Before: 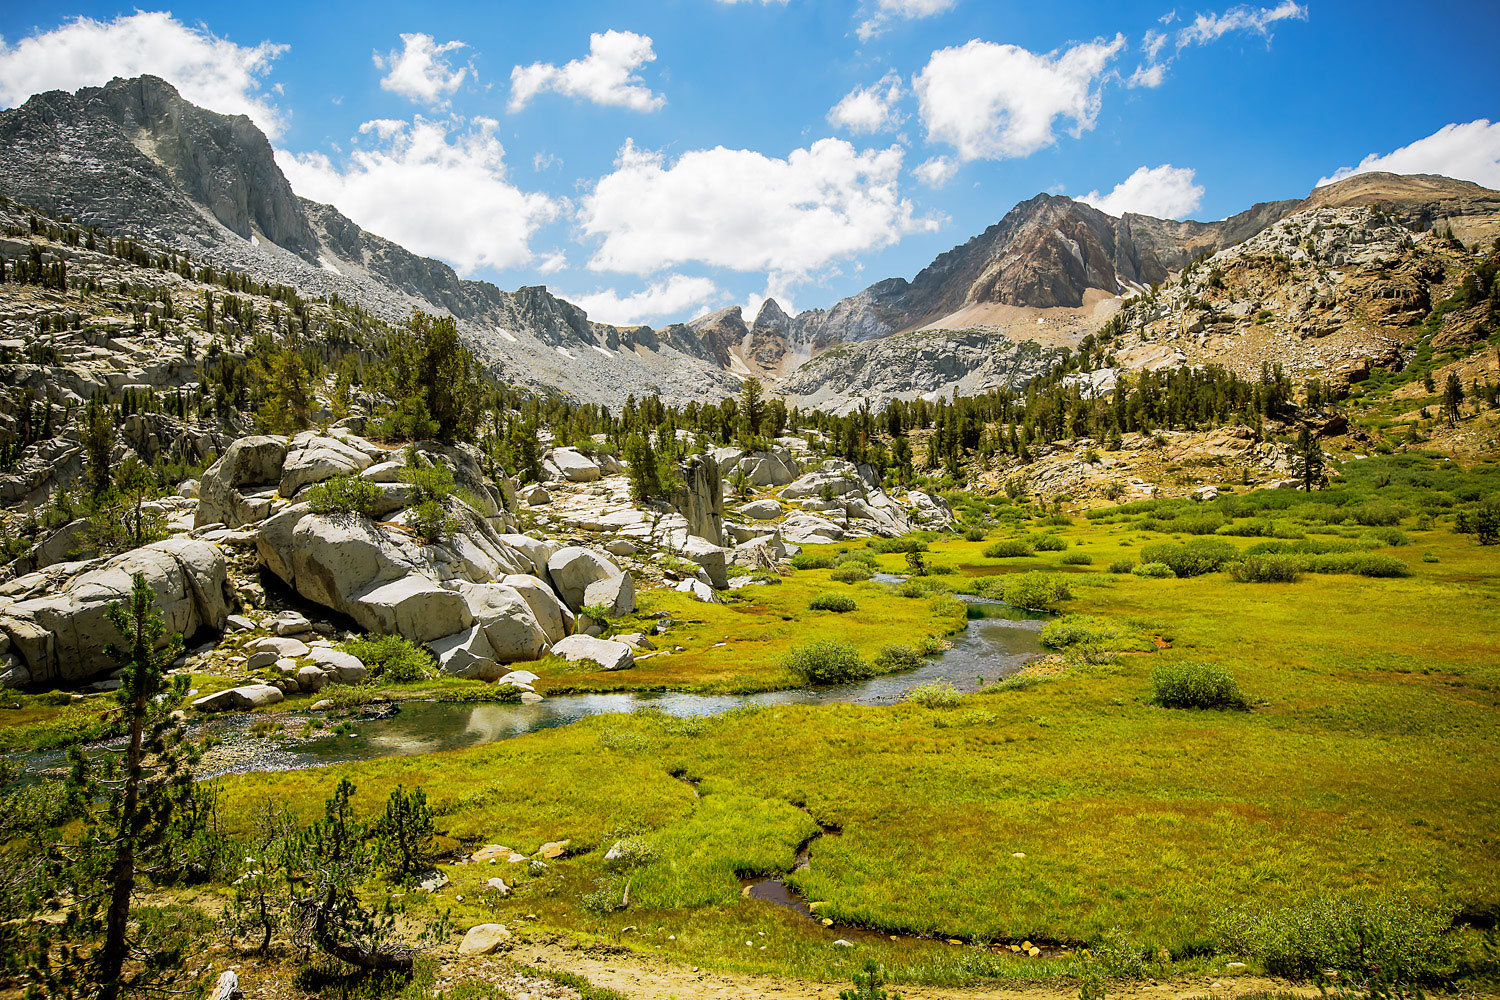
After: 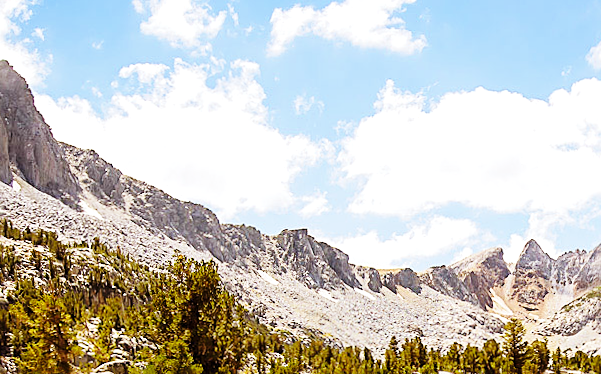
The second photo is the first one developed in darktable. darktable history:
crop: left 15.452%, top 5.459%, right 43.956%, bottom 56.62%
rgb levels: mode RGB, independent channels, levels [[0, 0.474, 1], [0, 0.5, 1], [0, 0.5, 1]]
exposure: black level correction 0, exposure 0.3 EV, compensate highlight preservation false
rotate and perspective: rotation -0.45°, automatic cropping original format, crop left 0.008, crop right 0.992, crop top 0.012, crop bottom 0.988
sharpen: on, module defaults
base curve: curves: ch0 [(0, 0) (0.036, 0.025) (0.121, 0.166) (0.206, 0.329) (0.605, 0.79) (1, 1)], preserve colors none
